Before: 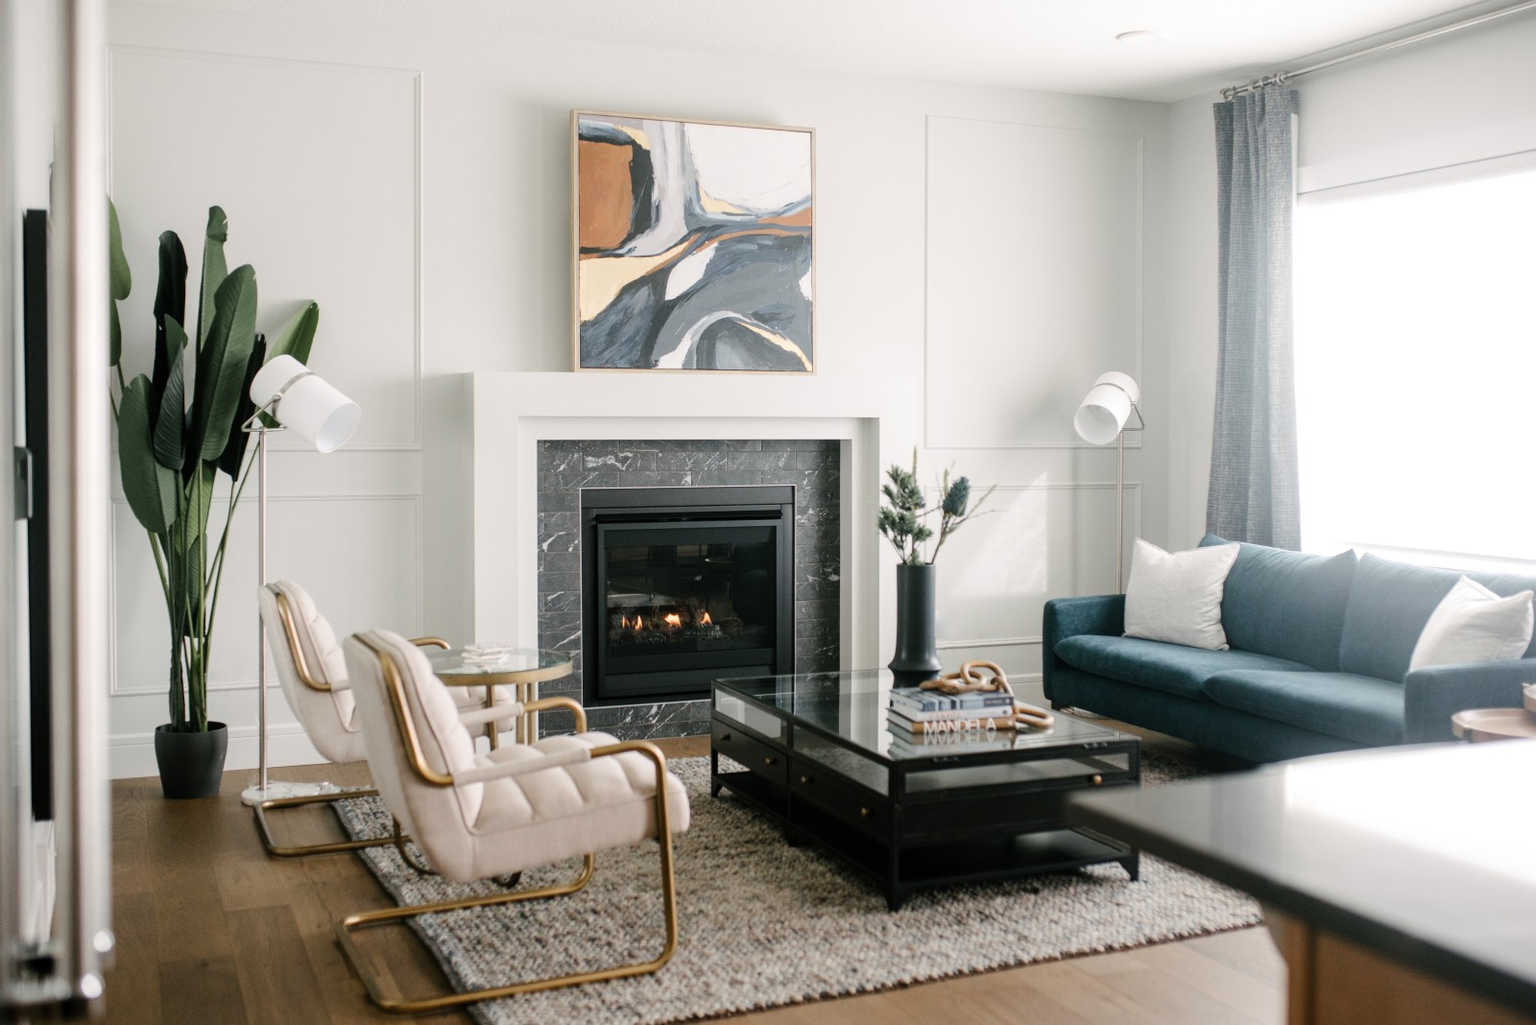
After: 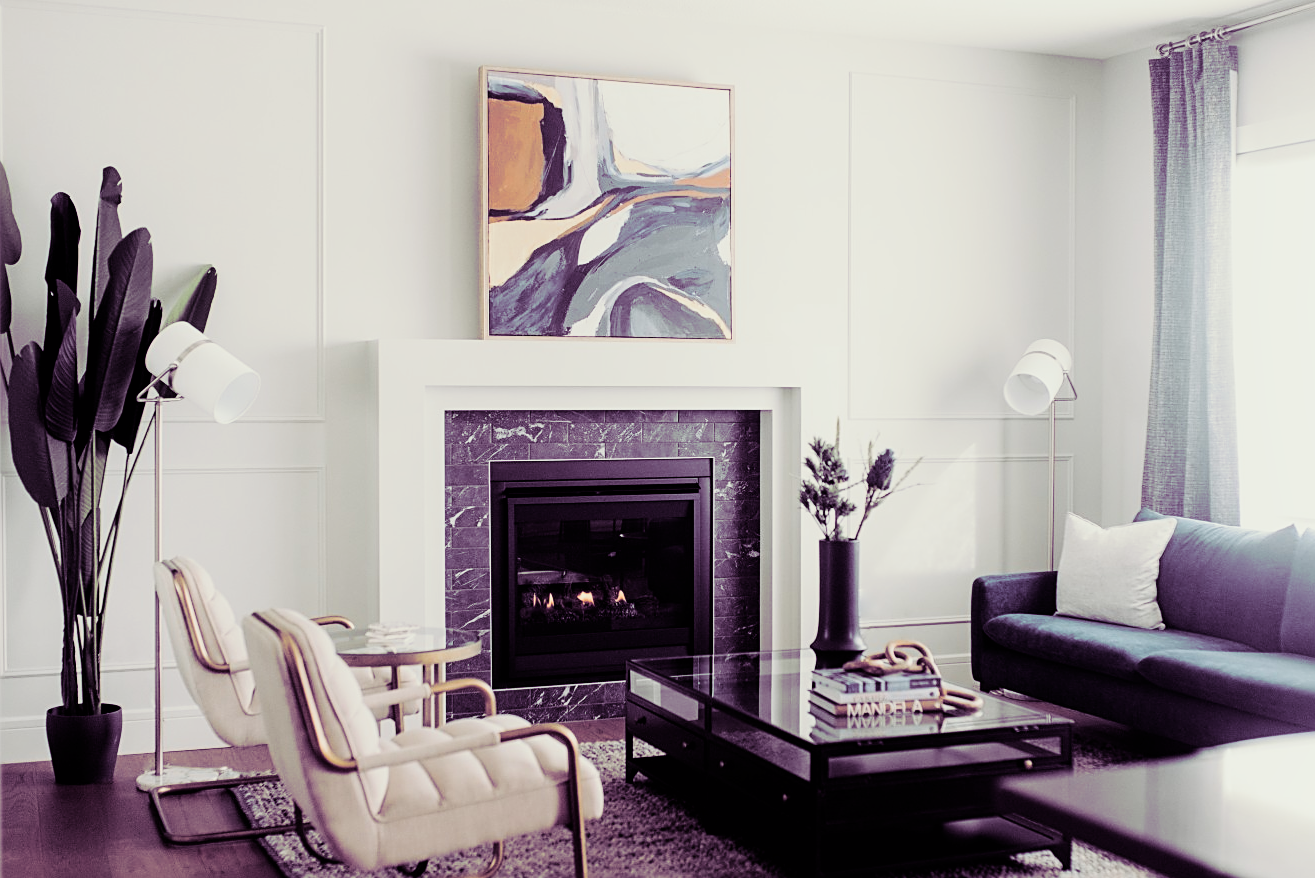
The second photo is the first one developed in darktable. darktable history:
filmic rgb: black relative exposure -7.5 EV, white relative exposure 5 EV, hardness 3.31, contrast 1.3, contrast in shadows safe
split-toning: shadows › hue 277.2°, shadows › saturation 0.74
crop and rotate: left 7.196%, top 4.574%, right 10.605%, bottom 13.178%
exposure: black level correction 0.002, compensate highlight preservation false
shadows and highlights: shadows 0, highlights 40
sharpen: on, module defaults
